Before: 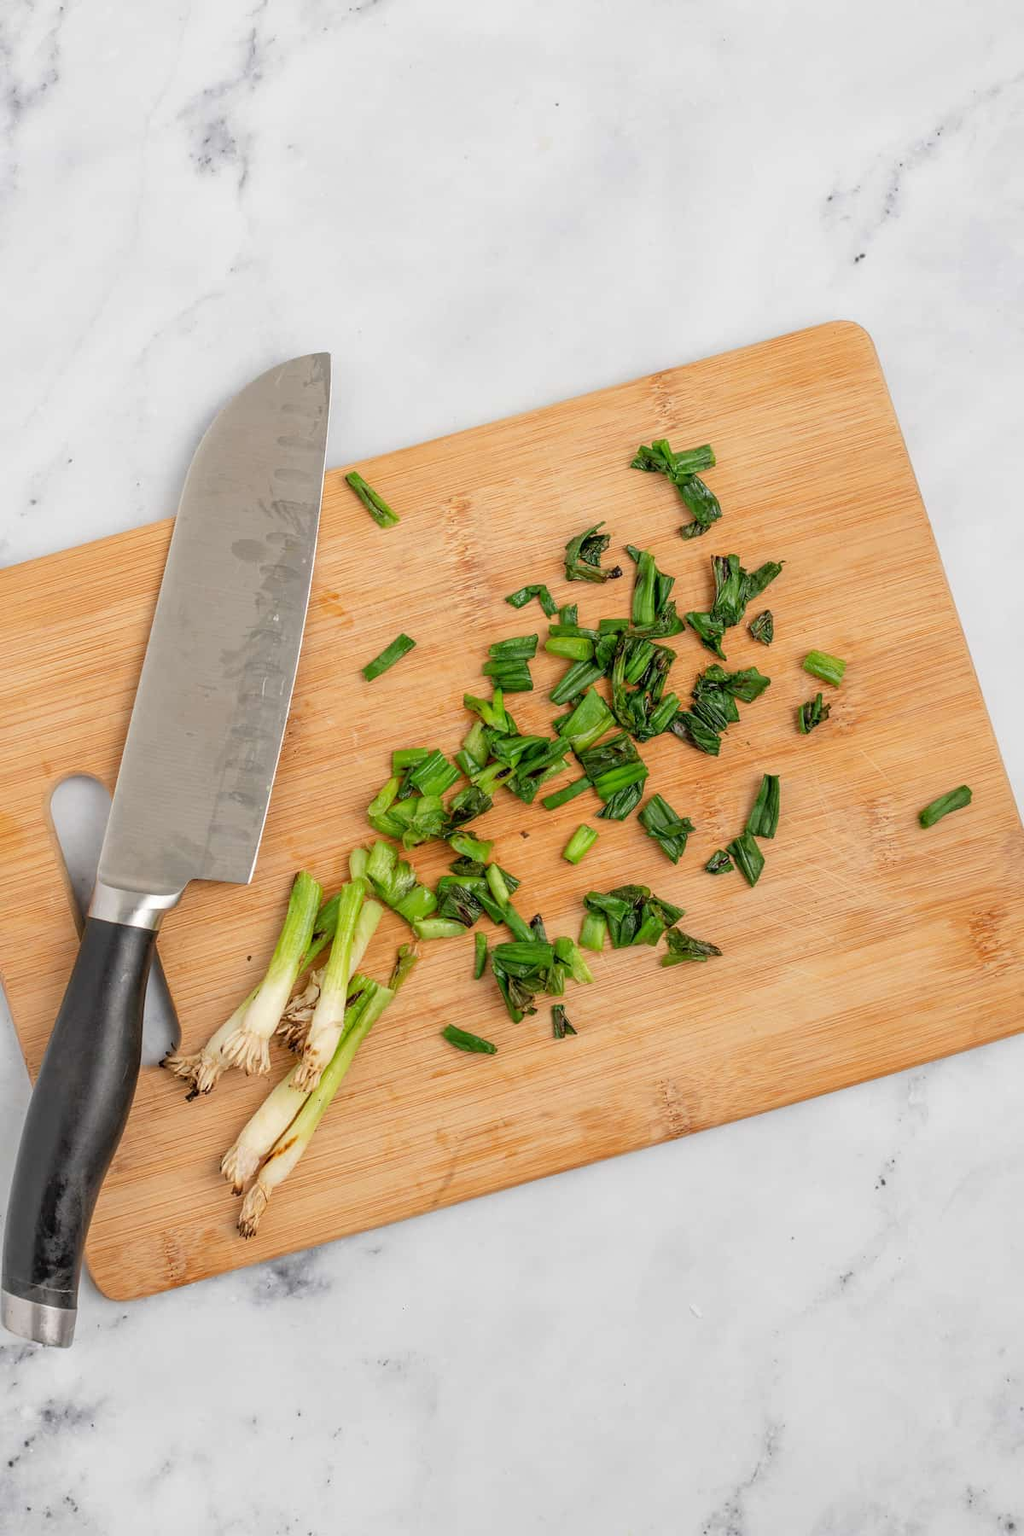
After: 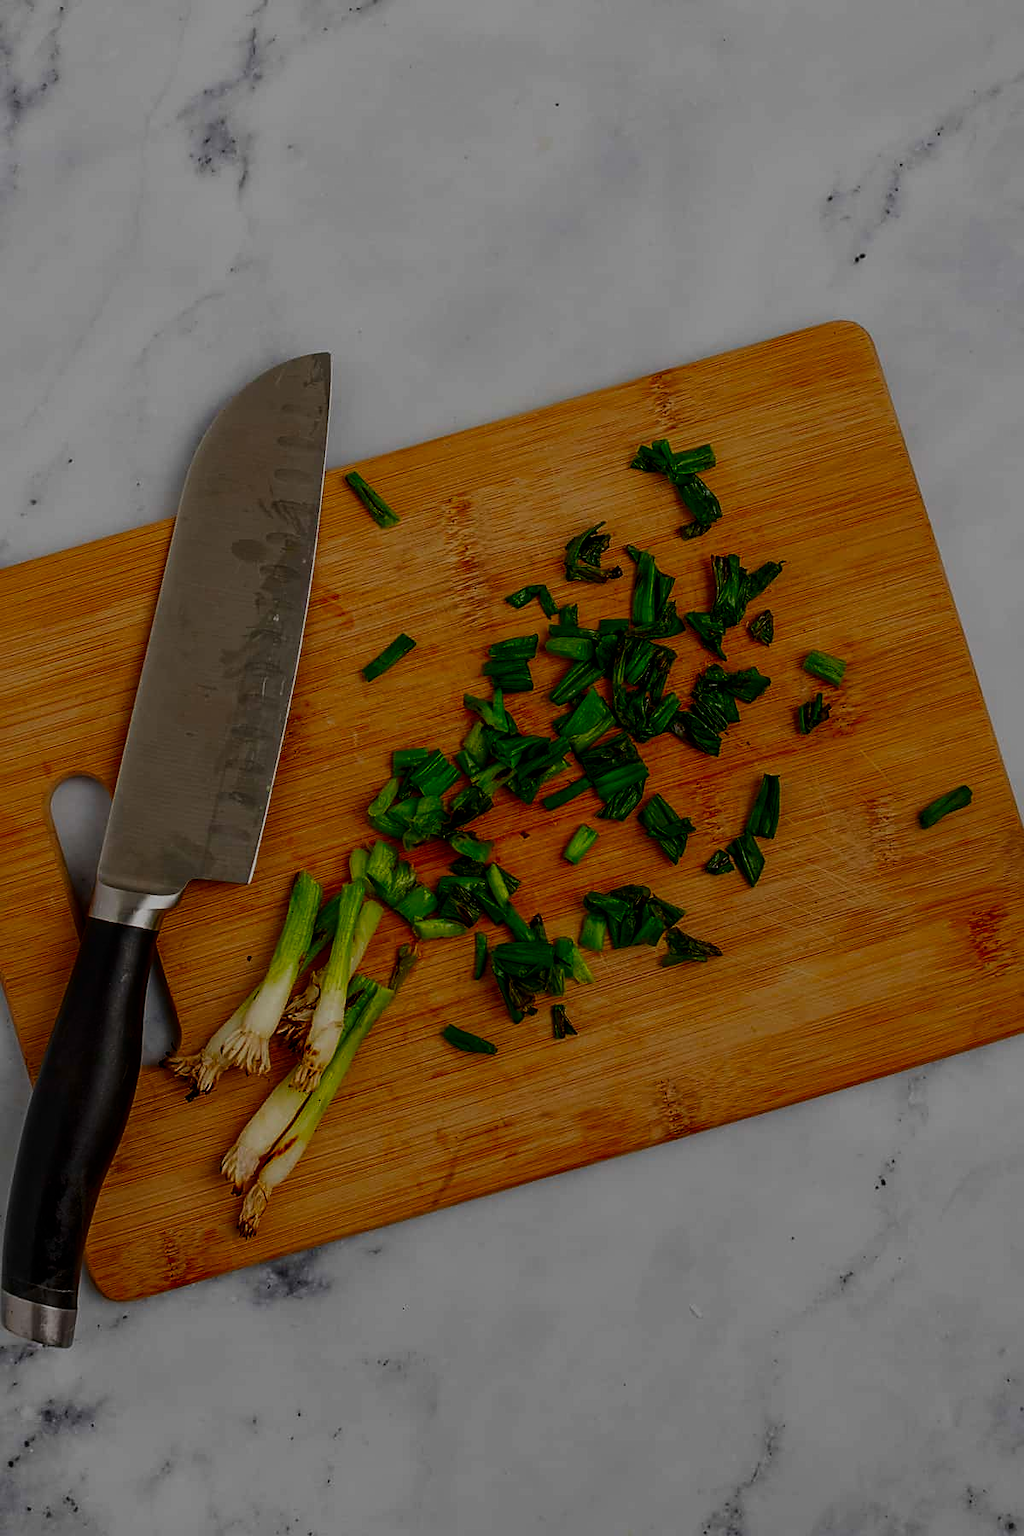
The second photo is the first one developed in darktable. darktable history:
base curve: curves: ch0 [(0, 0) (0.007, 0.004) (0.027, 0.03) (0.046, 0.07) (0.207, 0.54) (0.442, 0.872) (0.673, 0.972) (1, 1)], preserve colors none
exposure: exposure -2.356 EV, compensate highlight preservation false
sharpen: radius 1.98
contrast brightness saturation: brightness -0.247, saturation 0.202
